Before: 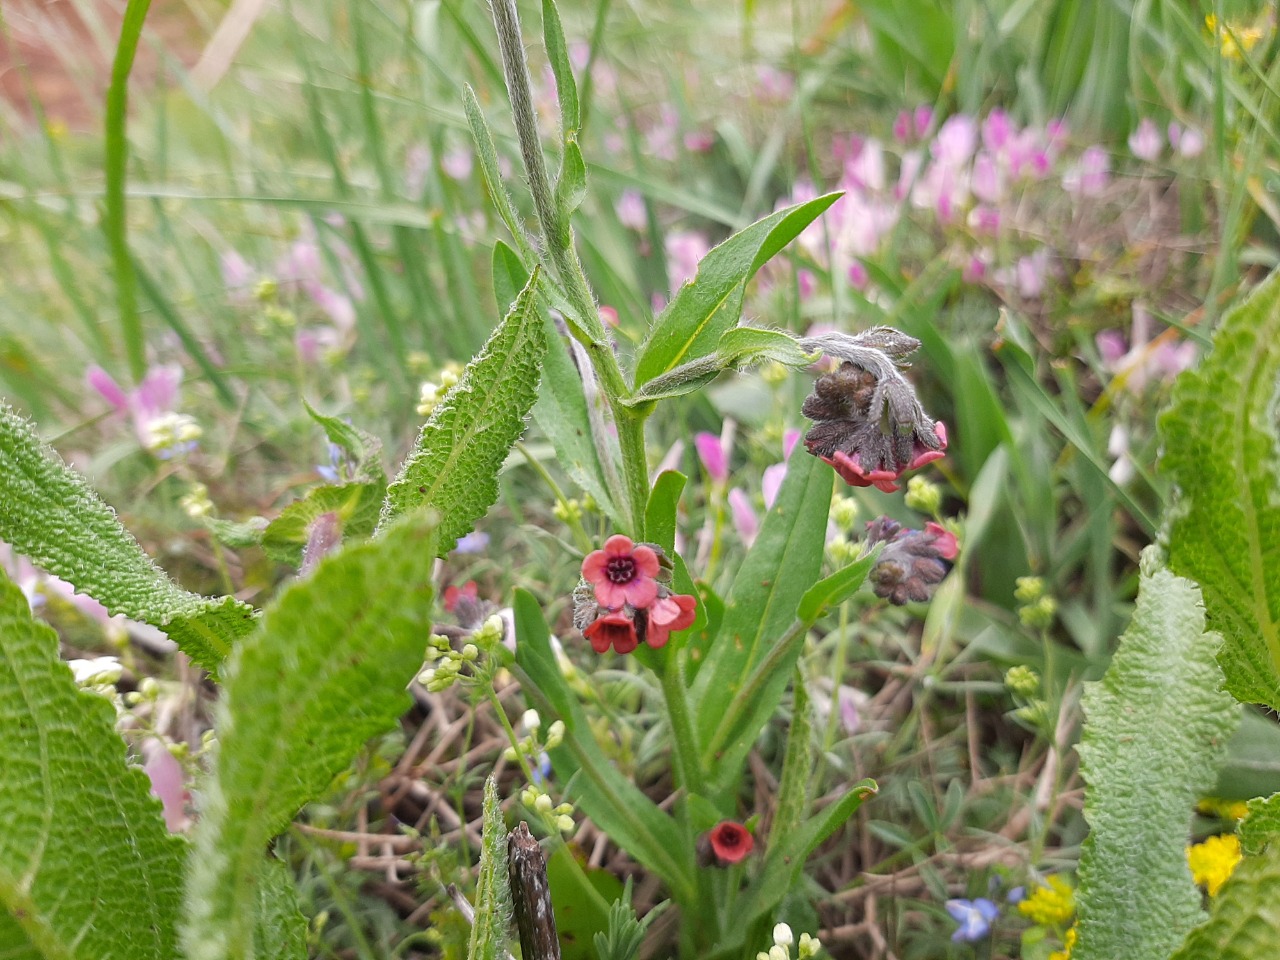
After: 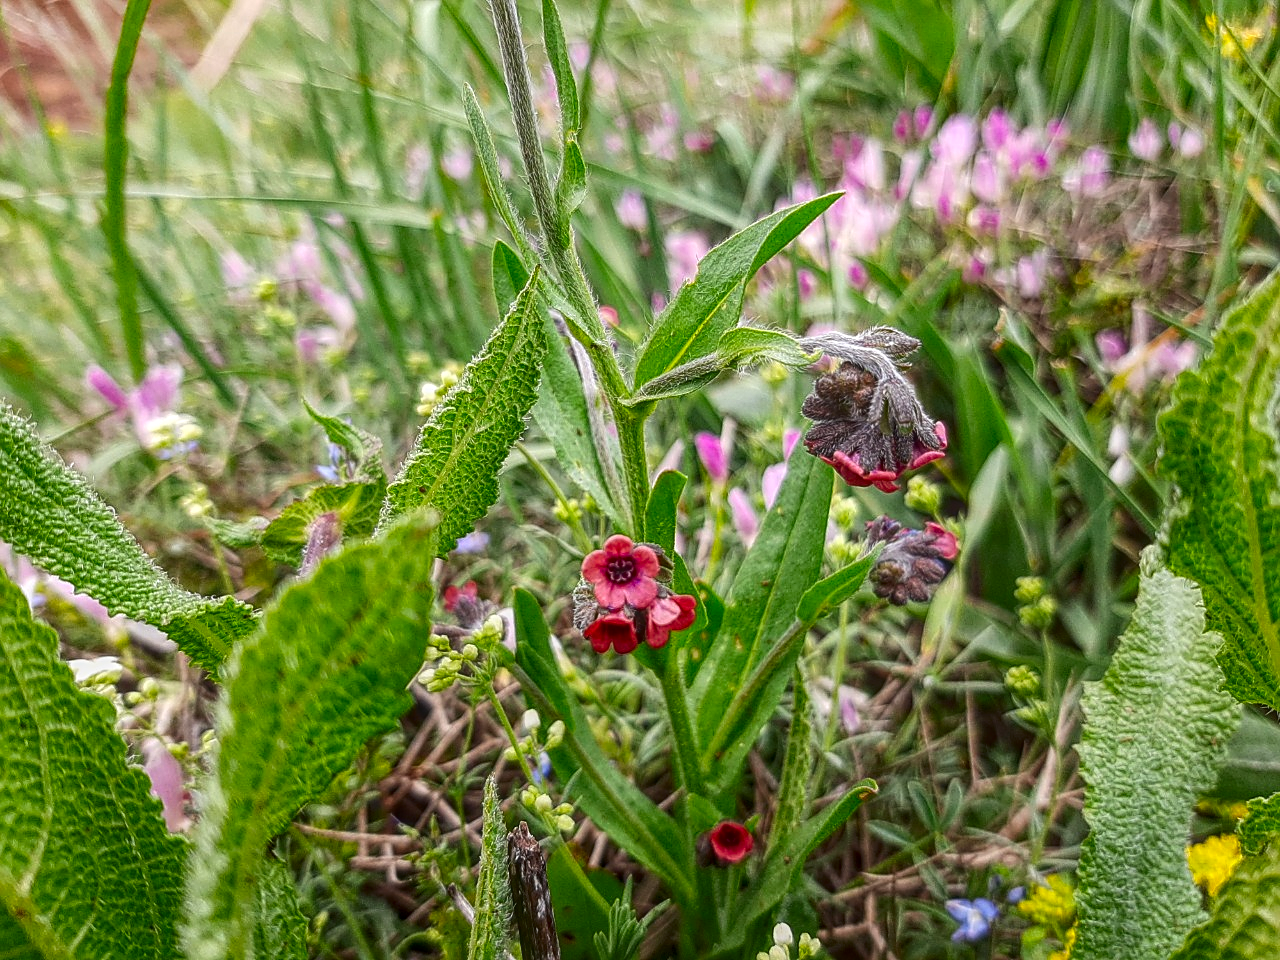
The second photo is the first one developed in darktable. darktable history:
contrast brightness saturation: contrast 0.22, brightness -0.195, saturation 0.23
sharpen: on, module defaults
local contrast: highlights 66%, shadows 32%, detail 167%, midtone range 0.2
